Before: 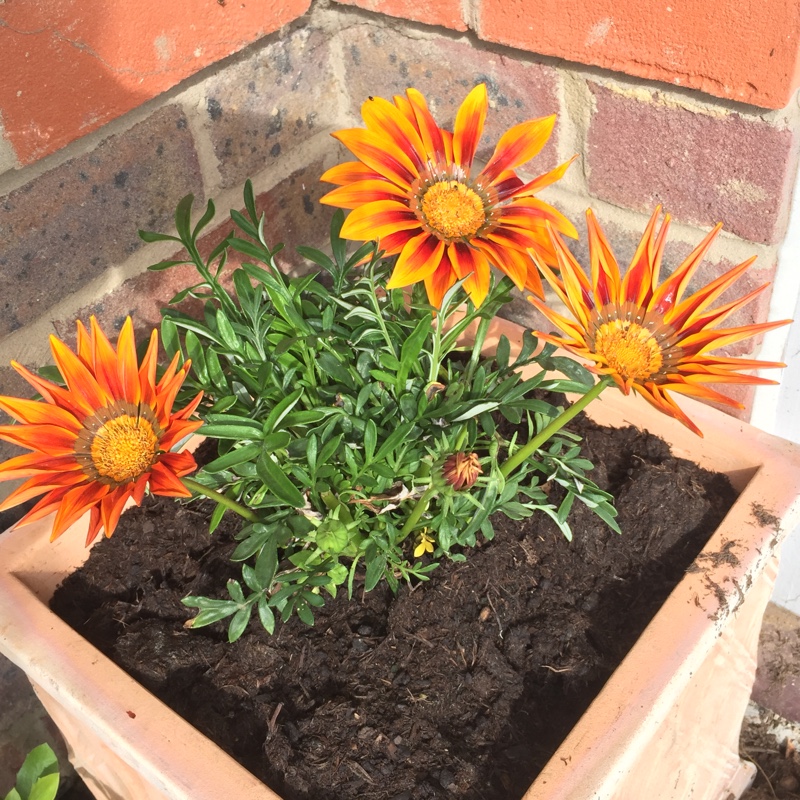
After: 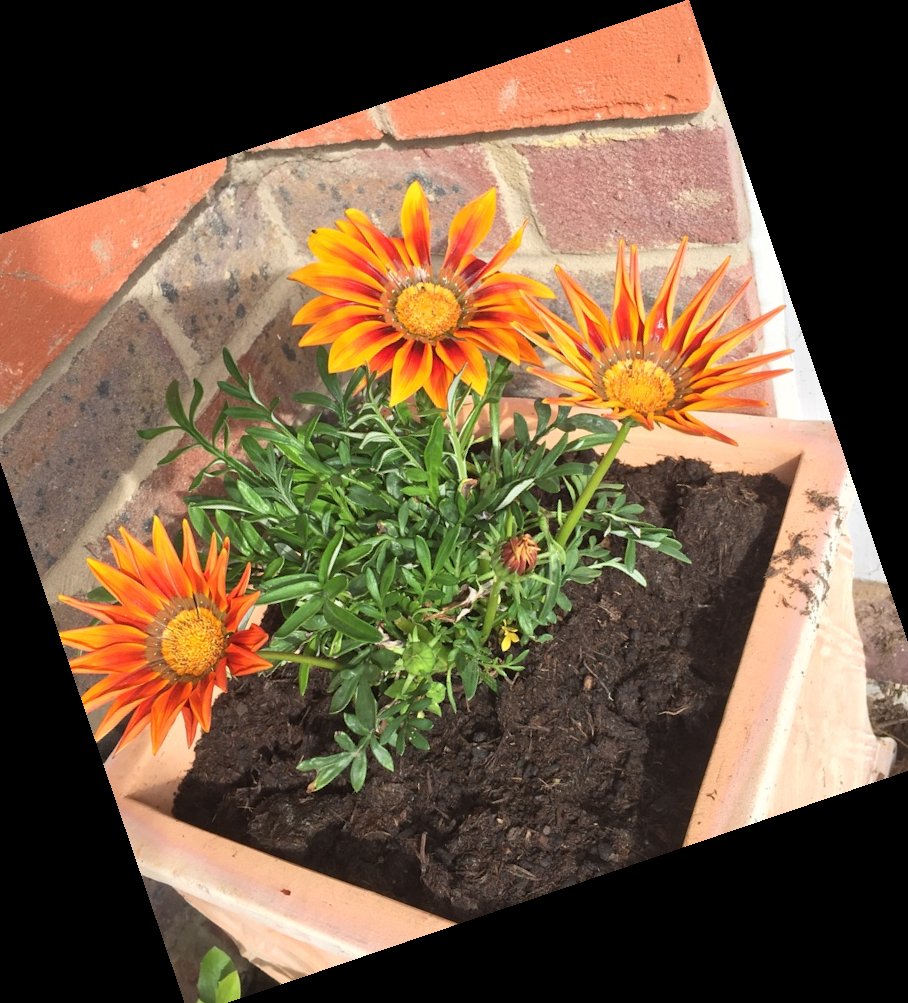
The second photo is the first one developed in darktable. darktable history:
crop and rotate: angle 18.82°, left 6.769%, right 3.711%, bottom 1.166%
